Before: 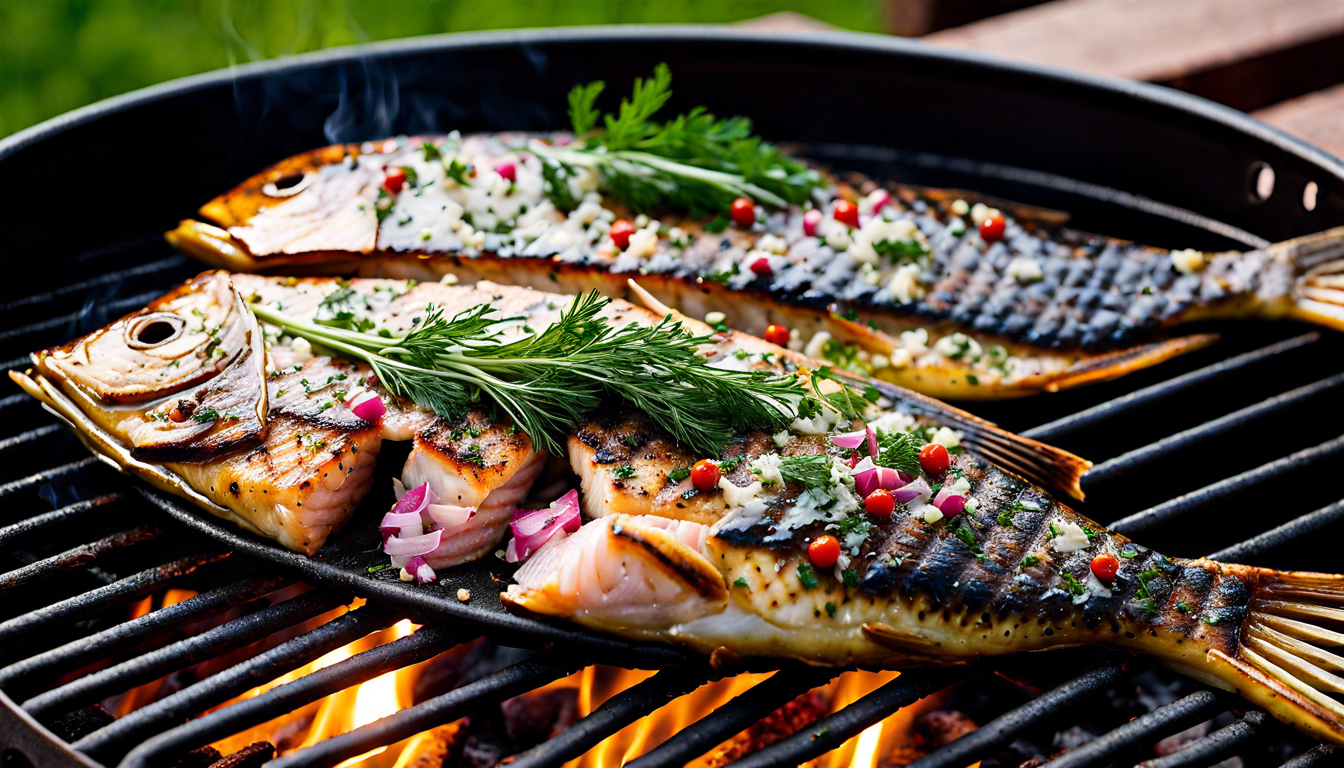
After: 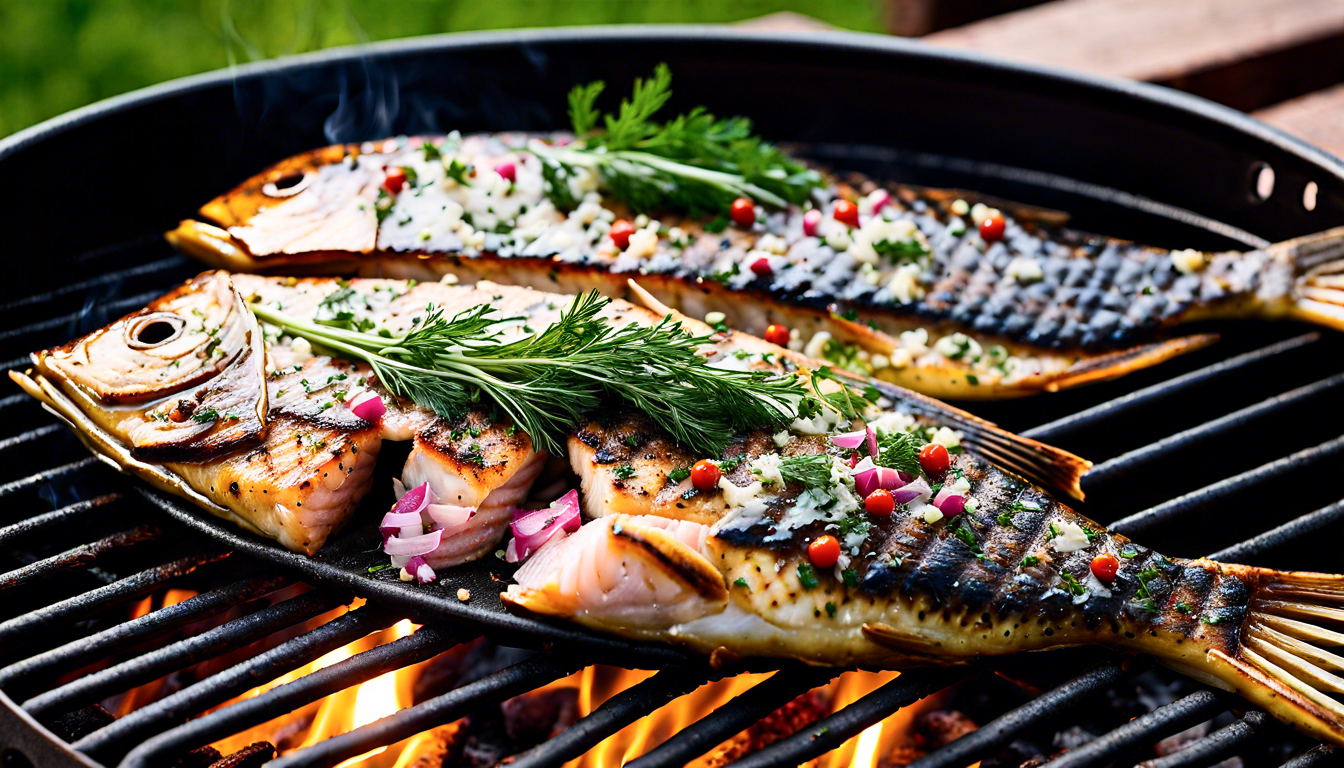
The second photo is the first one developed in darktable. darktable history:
contrast brightness saturation: contrast 0.154, brightness 0.048
